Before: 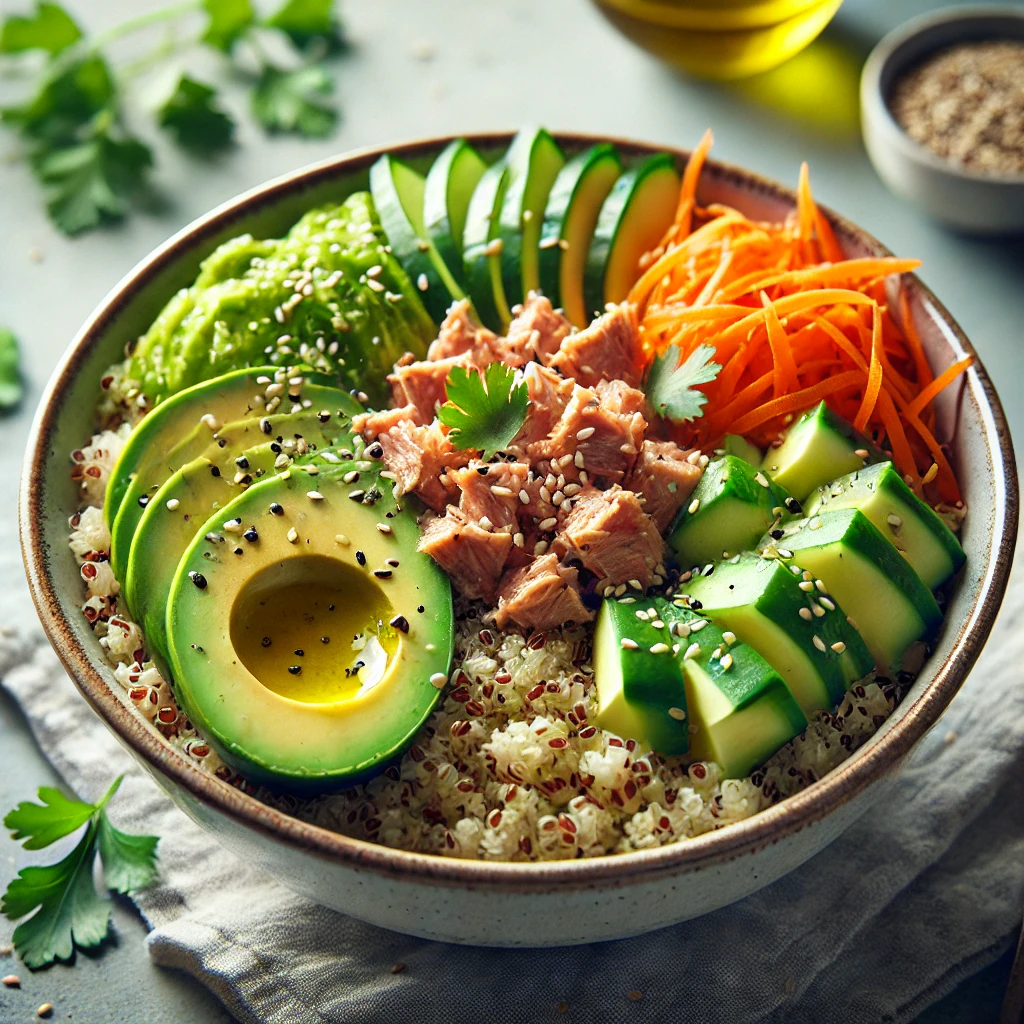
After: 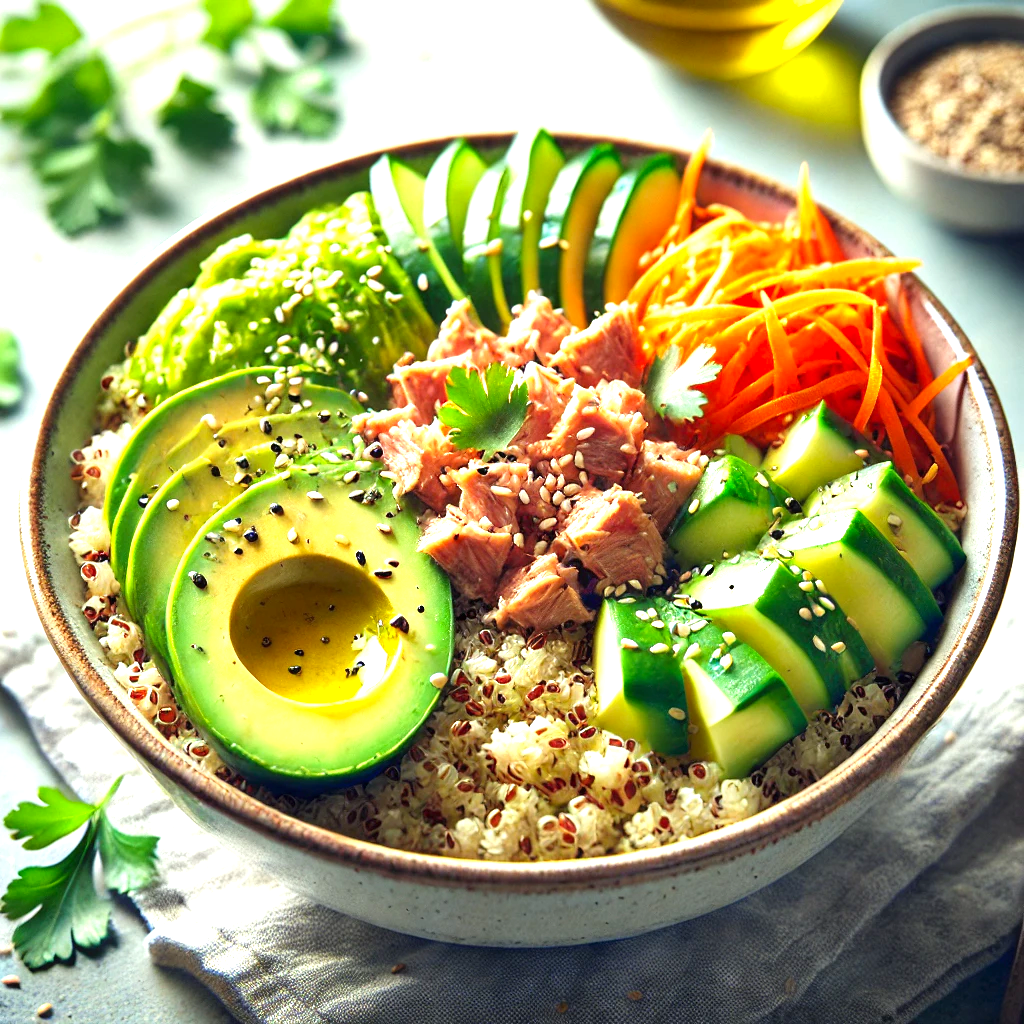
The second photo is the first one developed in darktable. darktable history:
contrast brightness saturation: contrast 0.04, saturation 0.07
exposure: black level correction 0, exposure 0.95 EV, compensate exposure bias true, compensate highlight preservation false
